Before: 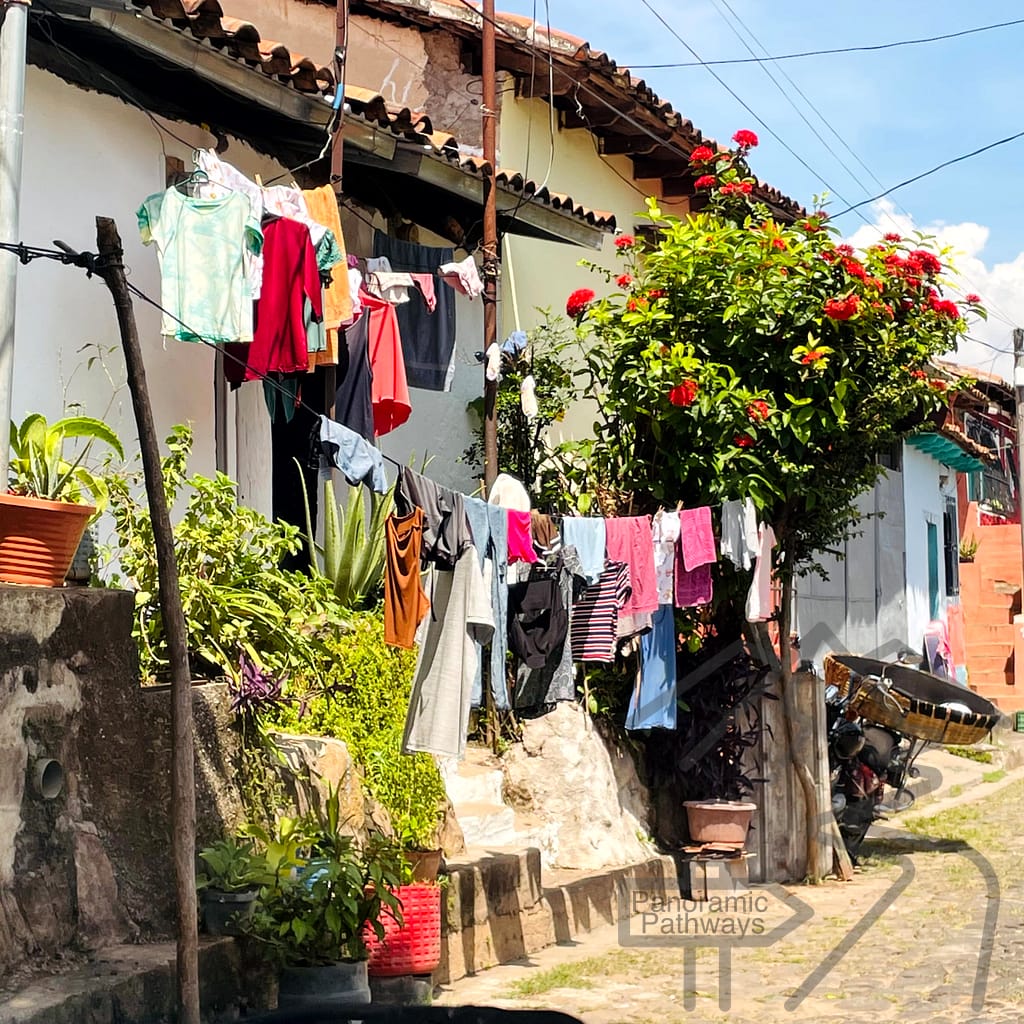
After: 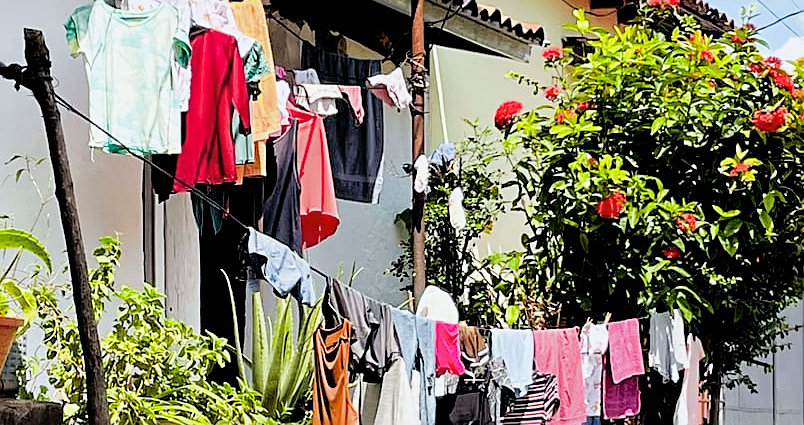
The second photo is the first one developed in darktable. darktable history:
exposure: black level correction 0.001, exposure 0.5 EV, compensate exposure bias true, compensate highlight preservation false
white balance: red 0.967, blue 1.049
crop: left 7.036%, top 18.398%, right 14.379%, bottom 40.043%
sharpen: on, module defaults
shadows and highlights: on, module defaults
filmic rgb: black relative exposure -5 EV, white relative exposure 3.5 EV, hardness 3.19, contrast 1.4, highlights saturation mix -30%
